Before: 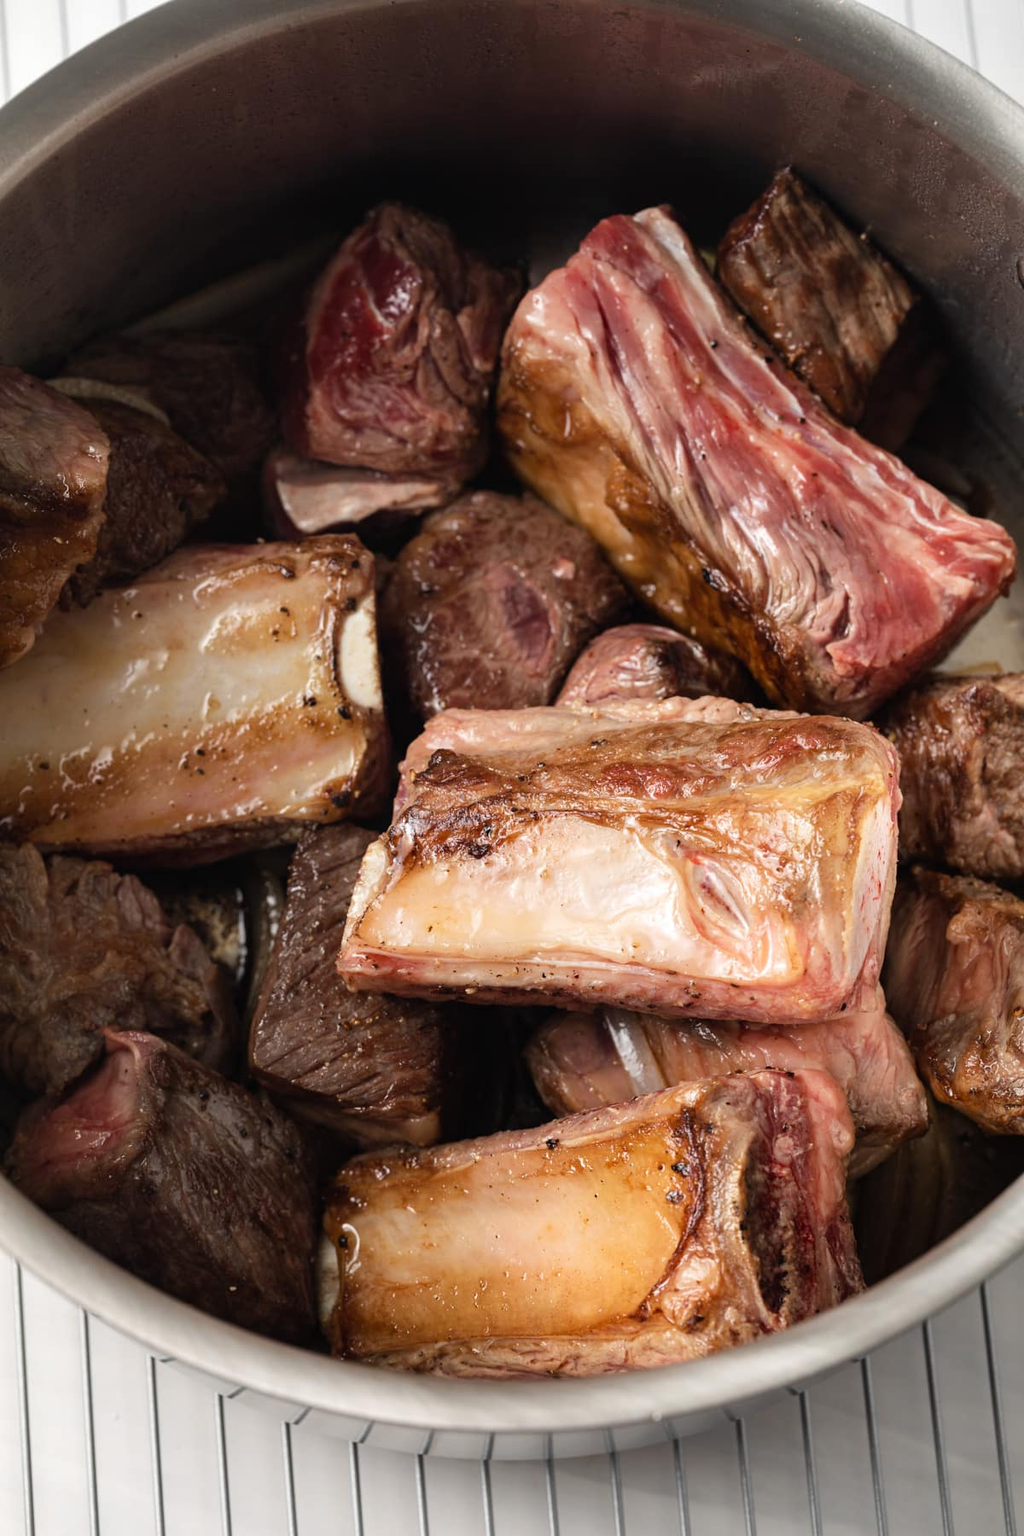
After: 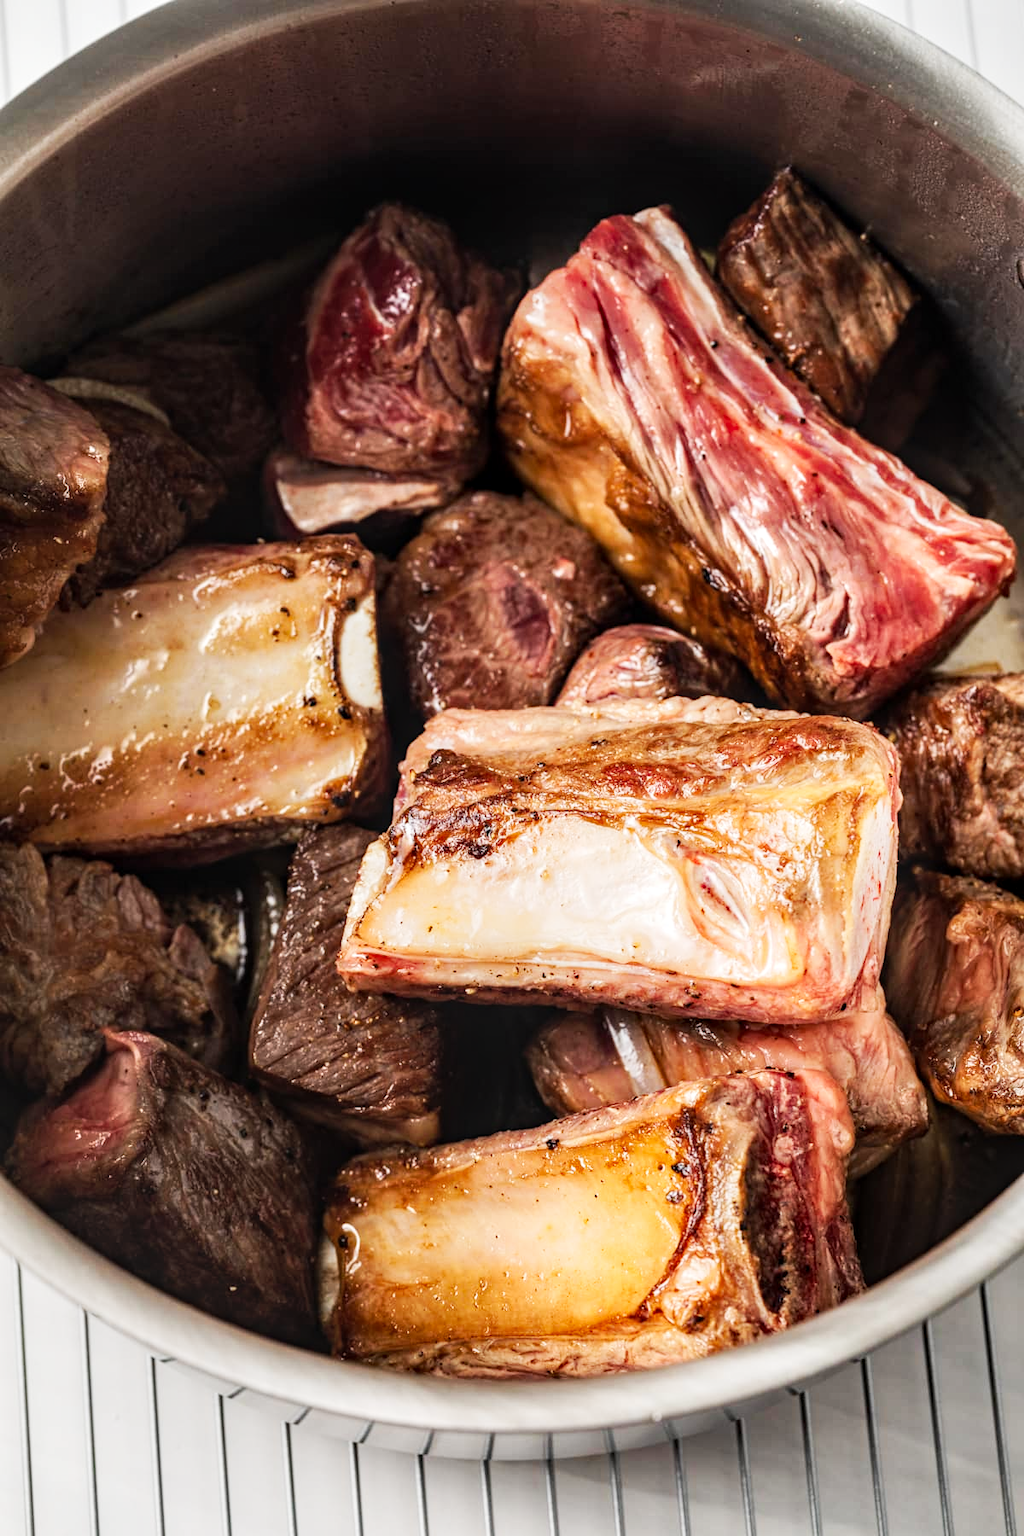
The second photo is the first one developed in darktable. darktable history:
tone curve: curves: ch0 [(0, 0) (0.055, 0.05) (0.258, 0.287) (0.434, 0.526) (0.517, 0.648) (0.745, 0.874) (1, 1)]; ch1 [(0, 0) (0.346, 0.307) (0.418, 0.383) (0.46, 0.439) (0.482, 0.493) (0.502, 0.503) (0.517, 0.514) (0.55, 0.561) (0.588, 0.603) (0.646, 0.688) (1, 1)]; ch2 [(0, 0) (0.346, 0.34) (0.431, 0.45) (0.485, 0.499) (0.5, 0.503) (0.527, 0.525) (0.545, 0.562) (0.679, 0.706) (1, 1)], preserve colors none
local contrast: on, module defaults
haze removal: strength 0.129, distance 0.255, compatibility mode true
